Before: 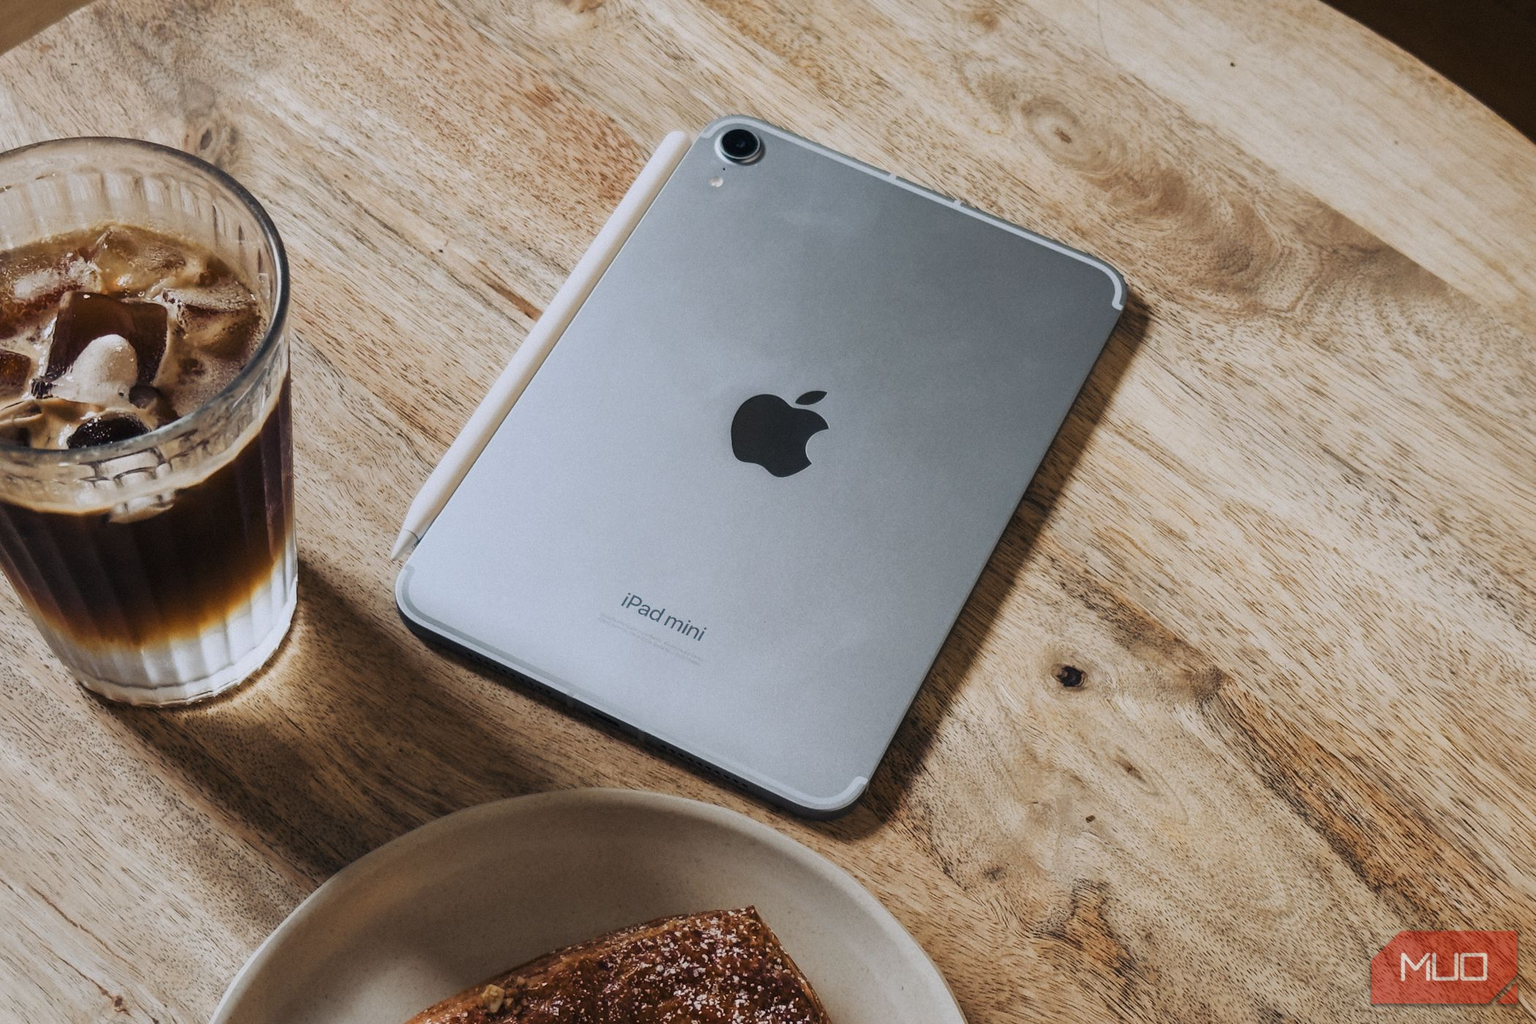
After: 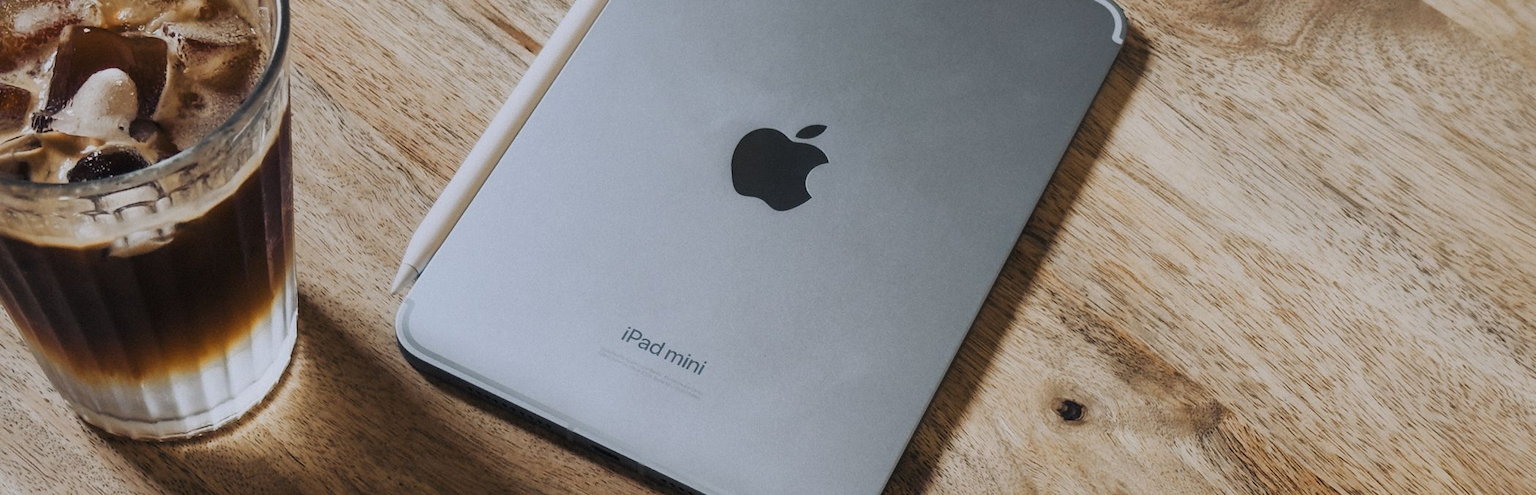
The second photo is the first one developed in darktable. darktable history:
crop and rotate: top 26.056%, bottom 25.543%
shadows and highlights: shadows 25, white point adjustment -3, highlights -30
